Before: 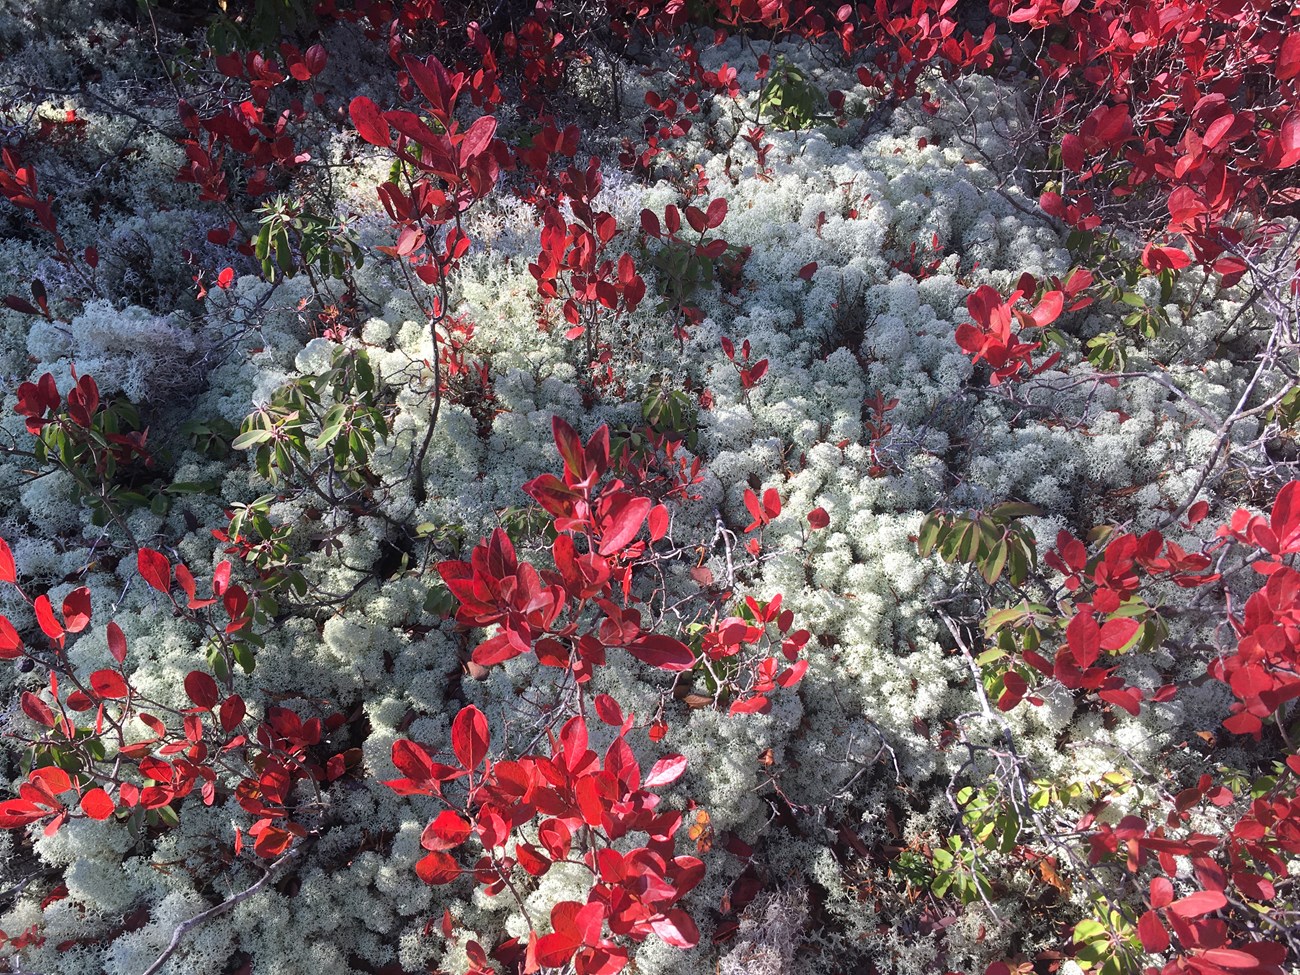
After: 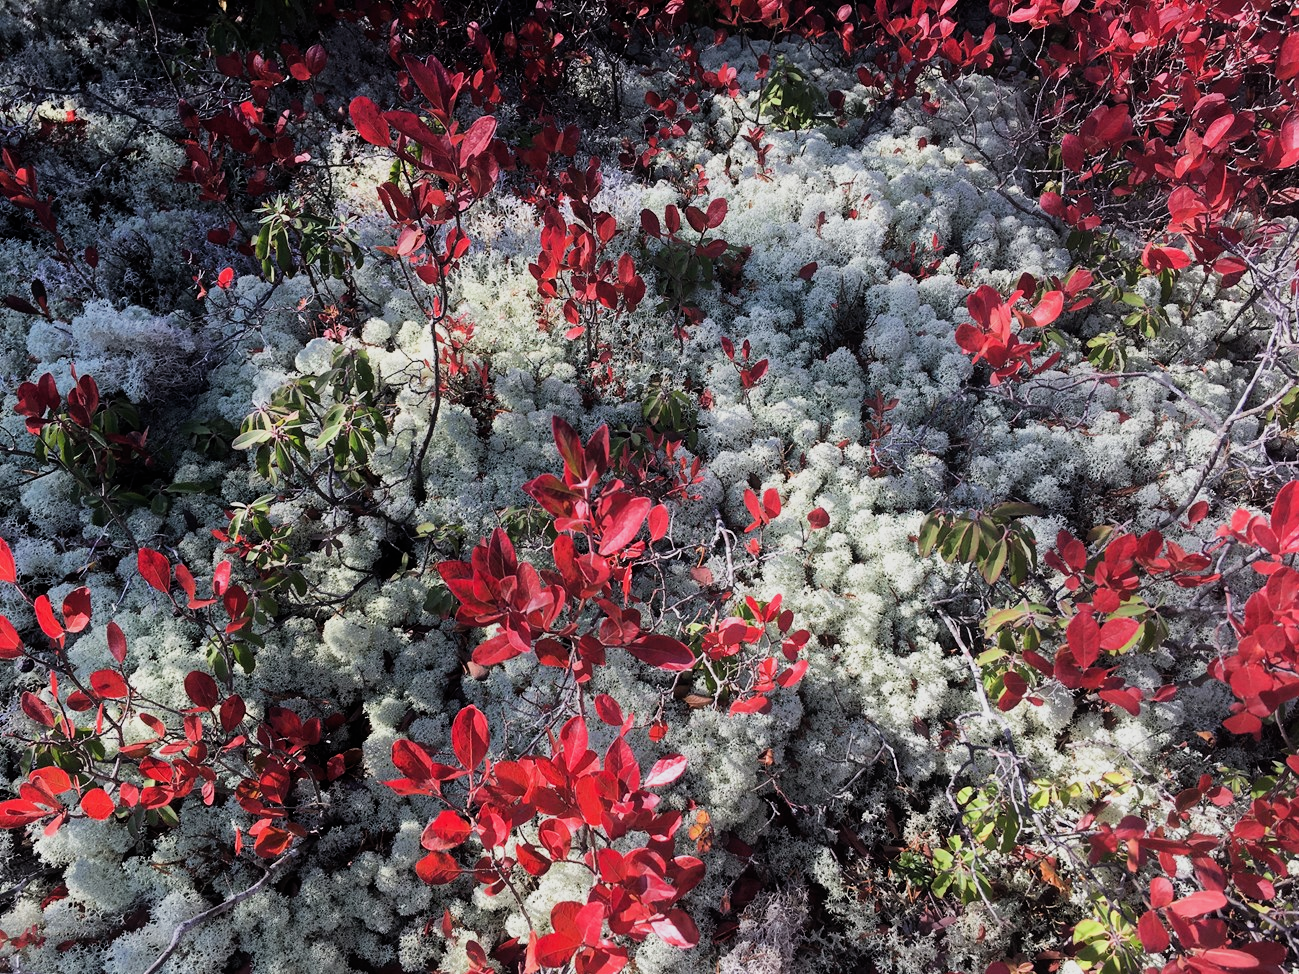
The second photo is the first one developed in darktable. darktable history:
filmic rgb: black relative exposure -16 EV, white relative exposure 5.29 EV, hardness 5.93, contrast 1.246
tone equalizer: edges refinement/feathering 500, mask exposure compensation -1.57 EV, preserve details no
